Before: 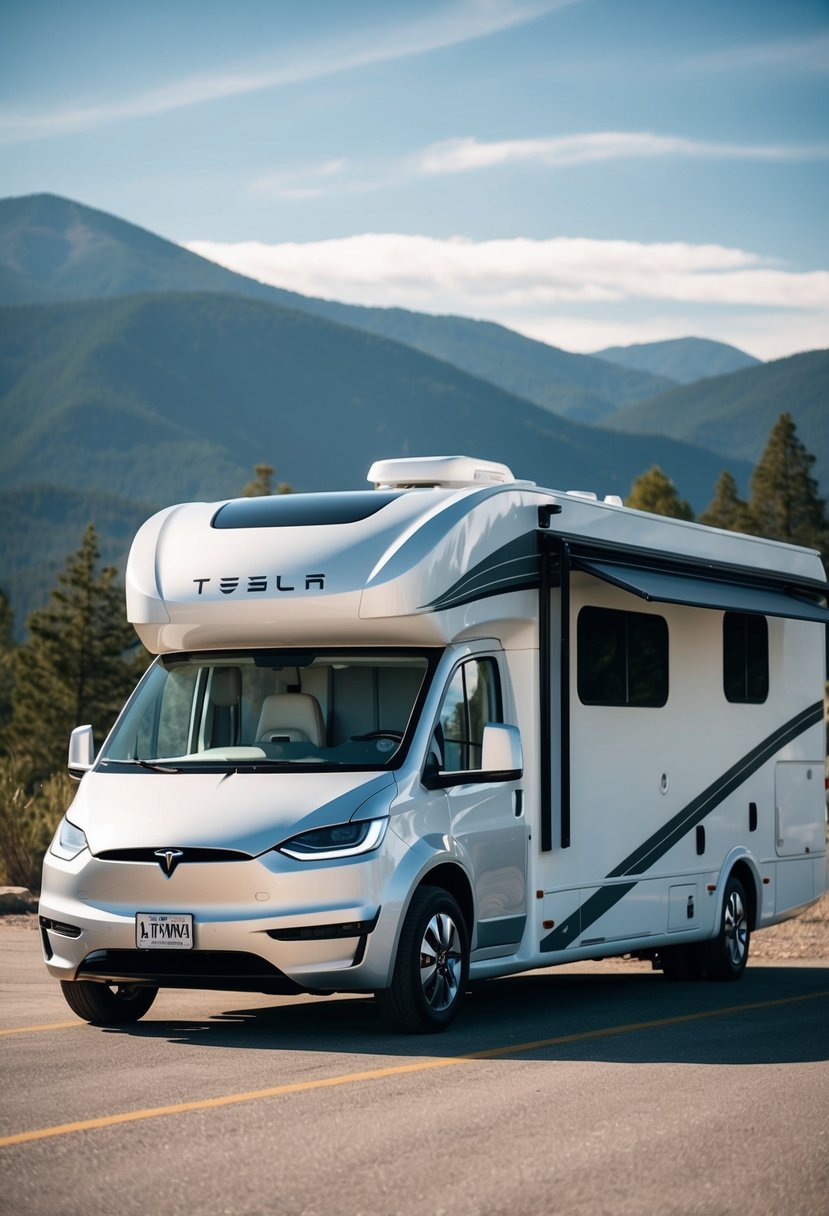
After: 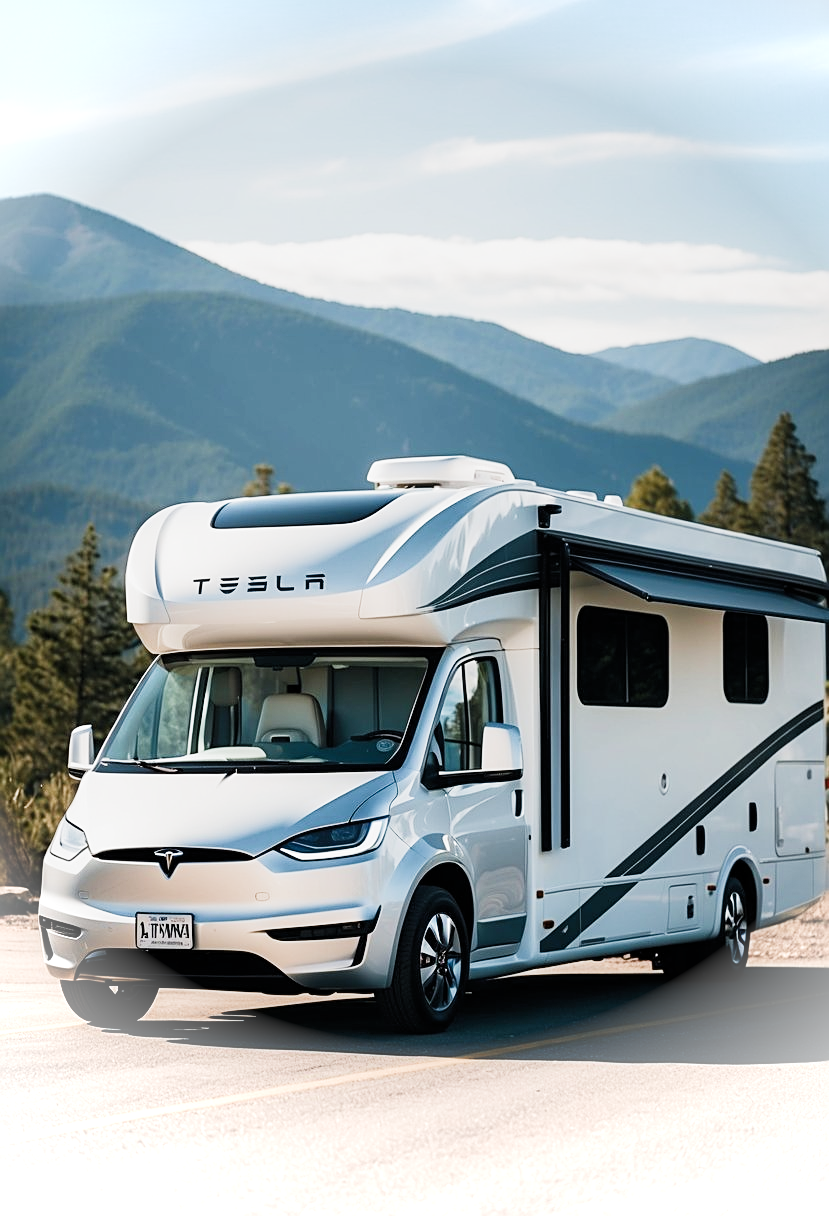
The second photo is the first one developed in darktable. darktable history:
exposure: exposure 1 EV, compensate highlight preservation false
shadows and highlights: shadows 13.57, white point adjustment 1.12, highlights -1.52, soften with gaussian
vignetting: brightness 0.986, saturation -0.495, center (0.038, -0.086)
sharpen: on, module defaults
filmic rgb: black relative exposure -7.97 EV, white relative exposure 4.02 EV, hardness 4.21, color science v4 (2020), contrast in shadows soft, contrast in highlights soft
tone curve: curves: ch0 [(0, 0) (0.003, 0.002) (0.011, 0.009) (0.025, 0.022) (0.044, 0.041) (0.069, 0.059) (0.1, 0.082) (0.136, 0.106) (0.177, 0.138) (0.224, 0.179) (0.277, 0.226) (0.335, 0.28) (0.399, 0.342) (0.468, 0.413) (0.543, 0.493) (0.623, 0.591) (0.709, 0.699) (0.801, 0.804) (0.898, 0.899) (1, 1)], color space Lab, independent channels, preserve colors none
